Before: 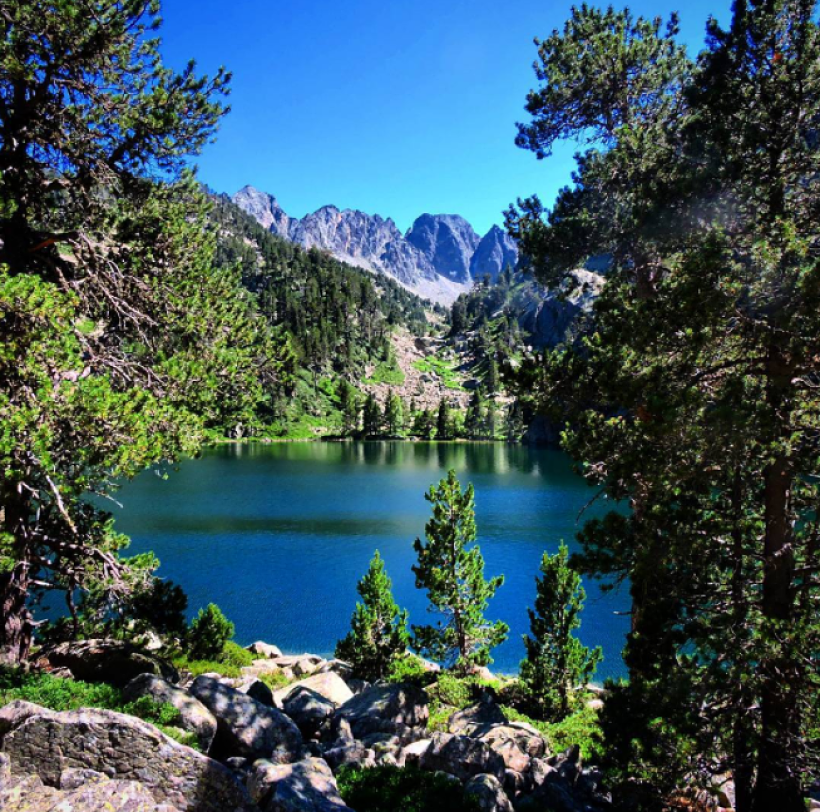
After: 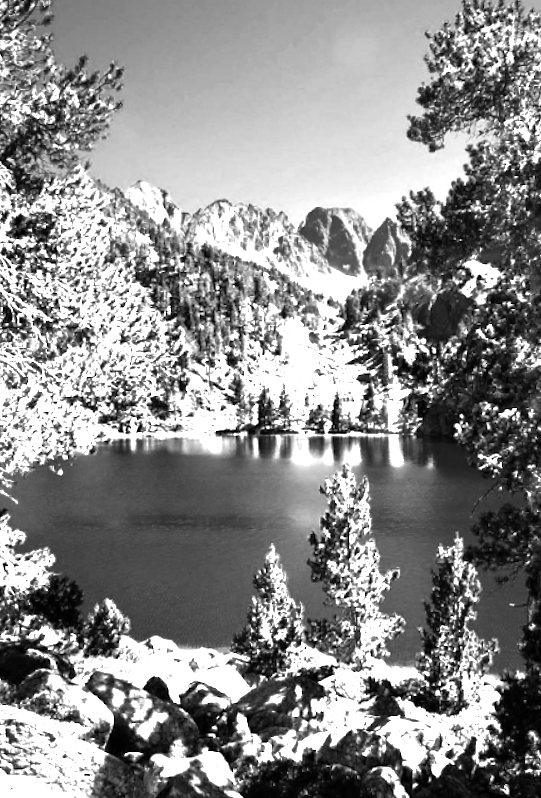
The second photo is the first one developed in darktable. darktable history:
color zones: curves: ch0 [(0, 0.465) (0.092, 0.596) (0.289, 0.464) (0.429, 0.453) (0.571, 0.464) (0.714, 0.455) (0.857, 0.462) (1, 0.465)]
rotate and perspective: rotation -0.45°, automatic cropping original format, crop left 0.008, crop right 0.992, crop top 0.012, crop bottom 0.988
crop and rotate: left 12.648%, right 20.685%
monochrome: a 14.95, b -89.96
white balance: red 4.26, blue 1.802
tone equalizer: -8 EV 0.25 EV, -7 EV 0.417 EV, -6 EV 0.417 EV, -5 EV 0.25 EV, -3 EV -0.25 EV, -2 EV -0.417 EV, -1 EV -0.417 EV, +0 EV -0.25 EV, edges refinement/feathering 500, mask exposure compensation -1.57 EV, preserve details guided filter
